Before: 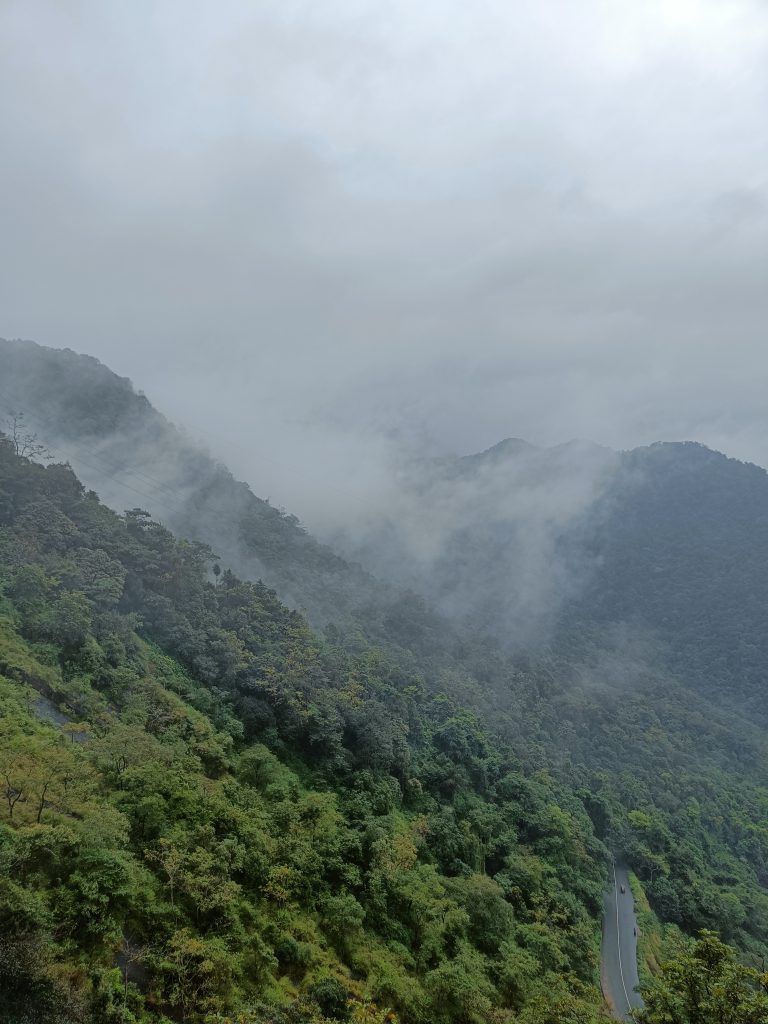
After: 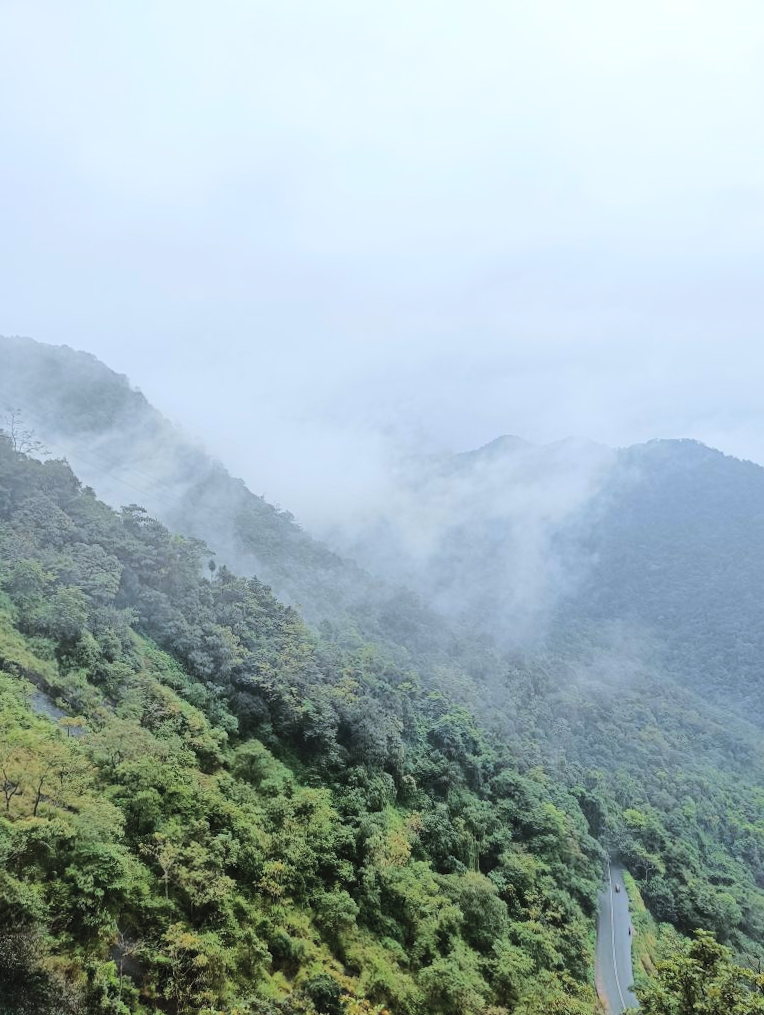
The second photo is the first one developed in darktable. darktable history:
base curve: curves: ch0 [(0, 0) (0.028, 0.03) (0.121, 0.232) (0.46, 0.748) (0.859, 0.968) (1, 1)]
rotate and perspective: rotation 0.192°, lens shift (horizontal) -0.015, crop left 0.005, crop right 0.996, crop top 0.006, crop bottom 0.99
color correction: highlights a* -0.137, highlights b* -5.91, shadows a* -0.137, shadows b* -0.137
contrast brightness saturation: brightness 0.15
